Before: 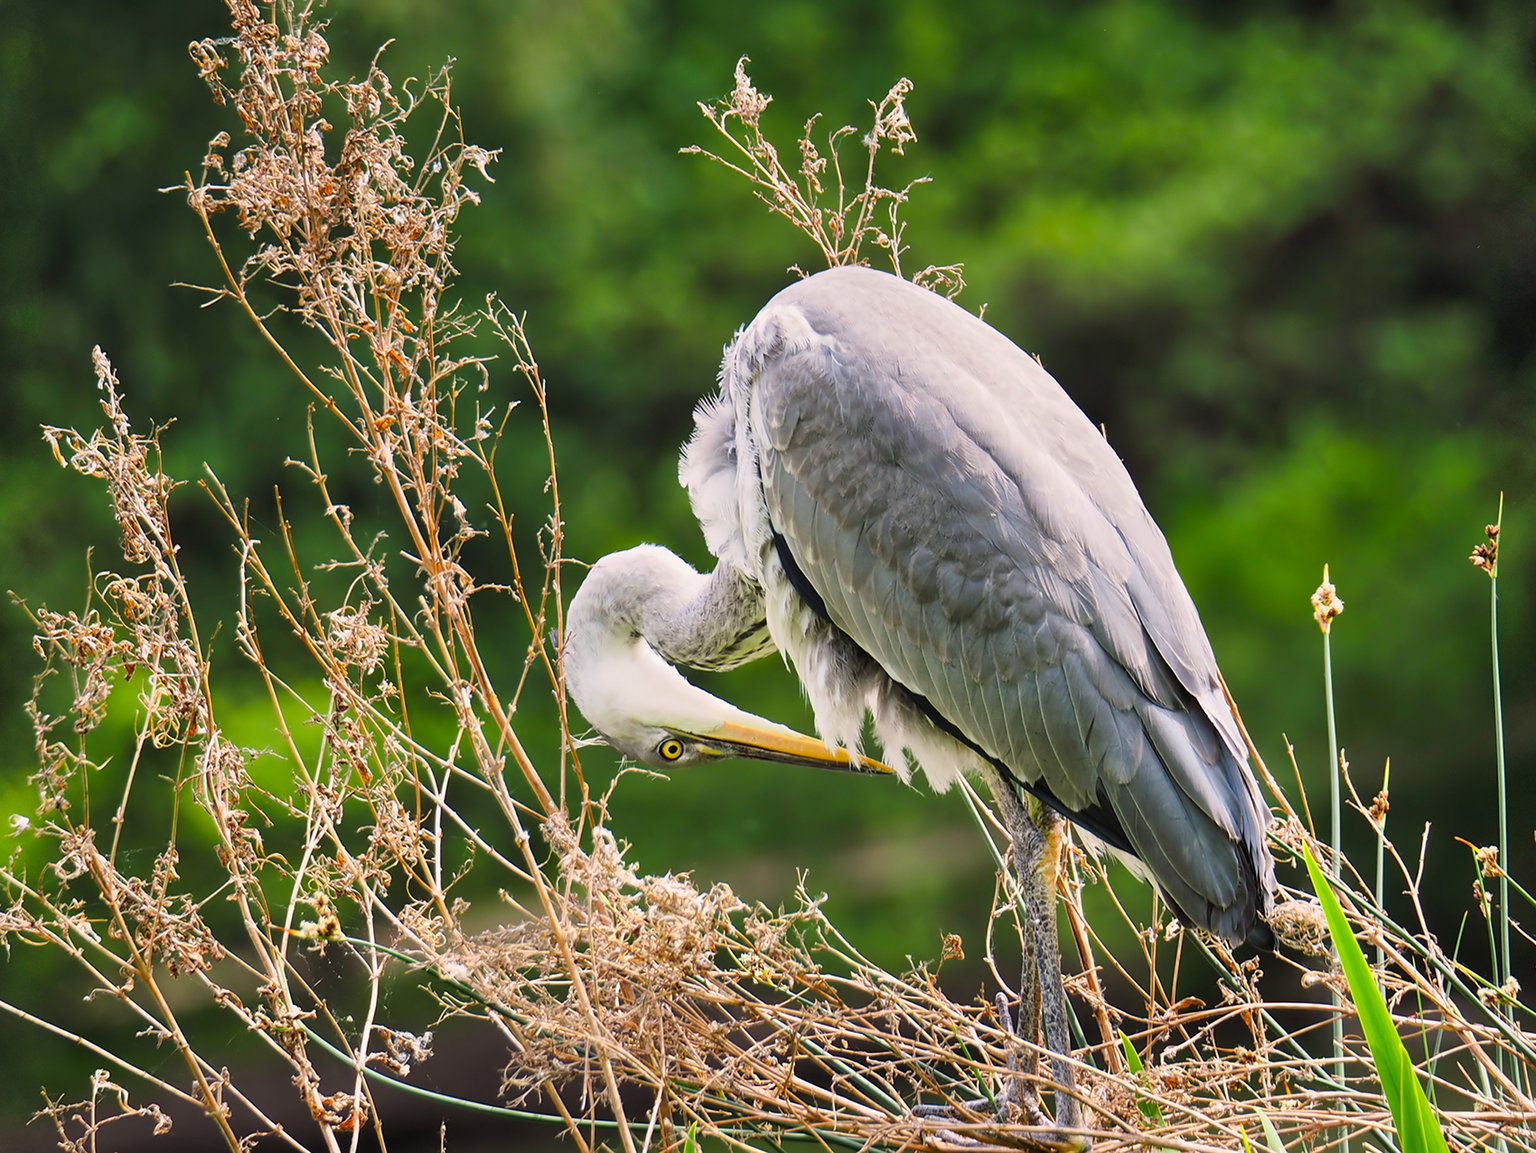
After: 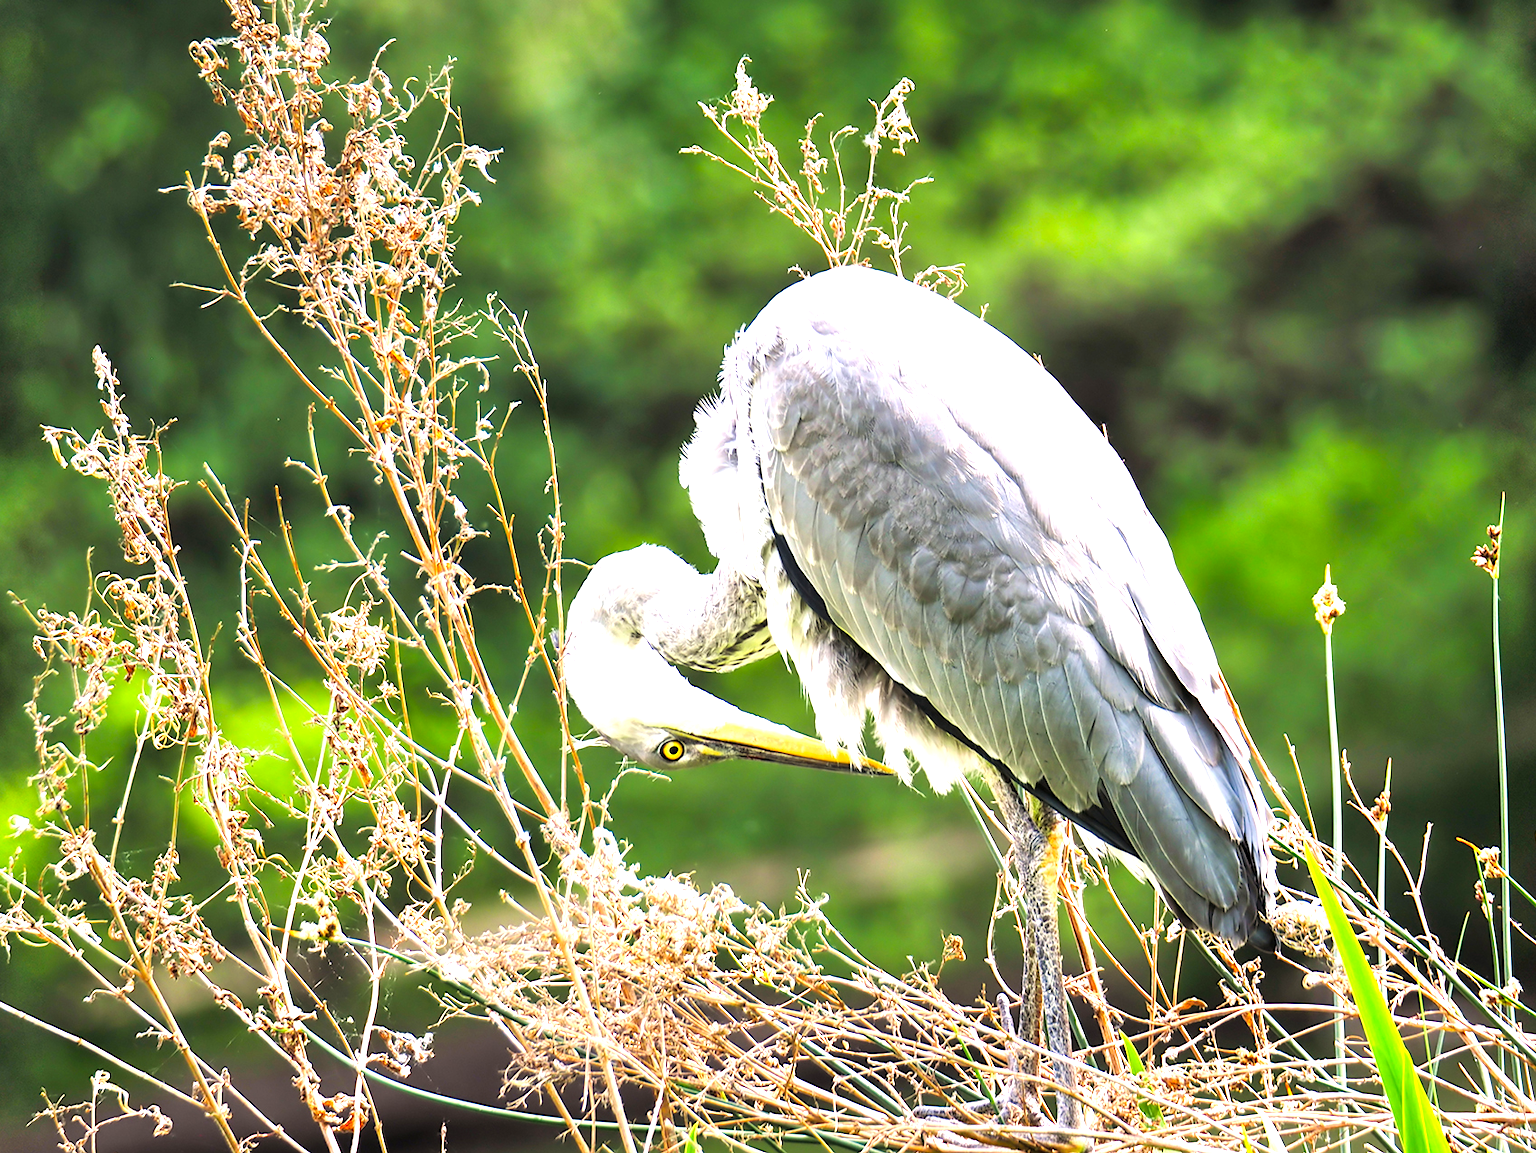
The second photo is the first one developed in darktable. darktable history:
crop and rotate: left 0.086%, bottom 0.006%
exposure: exposure 1.001 EV, compensate highlight preservation false
tone equalizer: -8 EV -0.447 EV, -7 EV -0.401 EV, -6 EV -0.314 EV, -5 EV -0.232 EV, -3 EV 0.225 EV, -2 EV 0.343 EV, -1 EV 0.411 EV, +0 EV 0.393 EV
local contrast: highlights 62%, shadows 109%, detail 107%, midtone range 0.535
